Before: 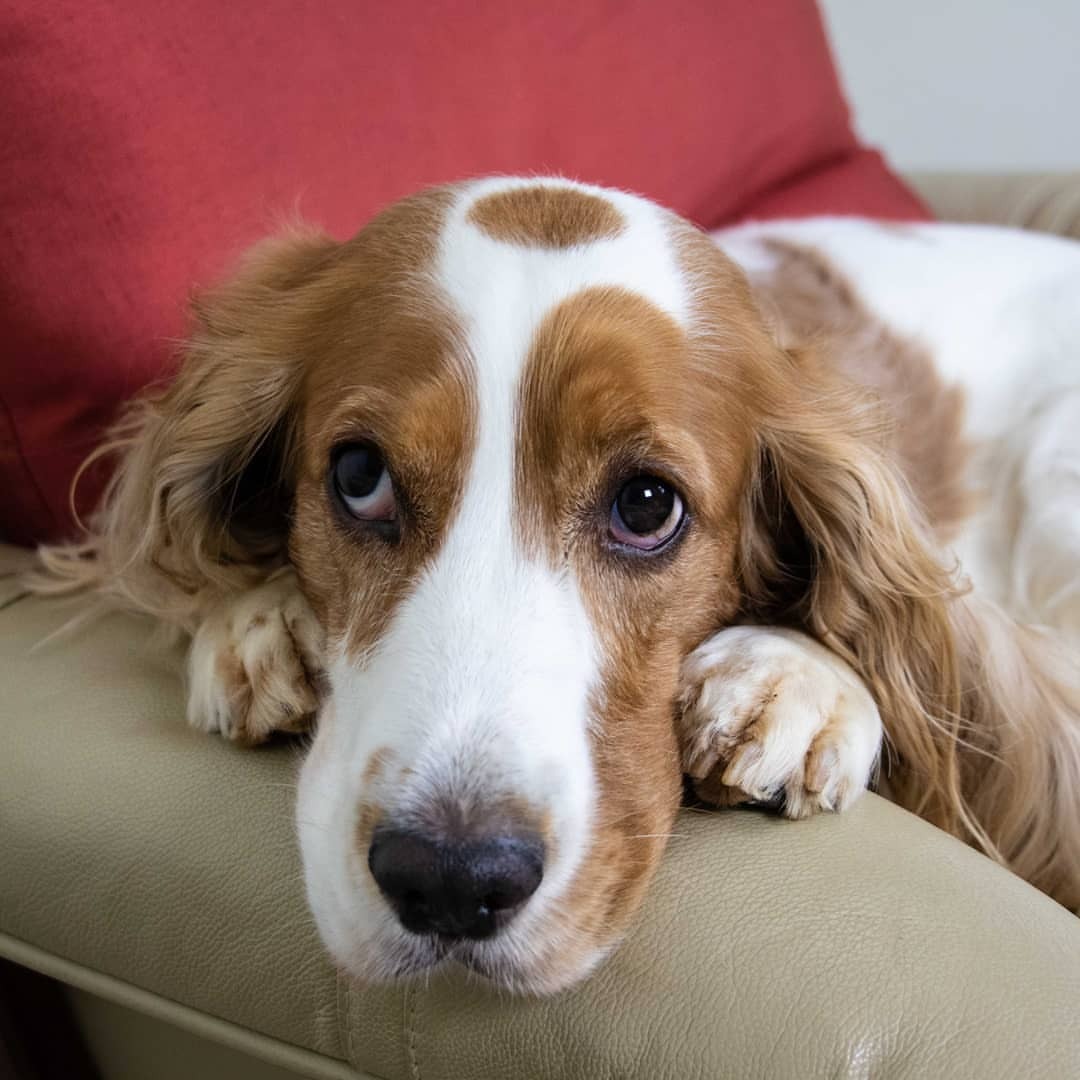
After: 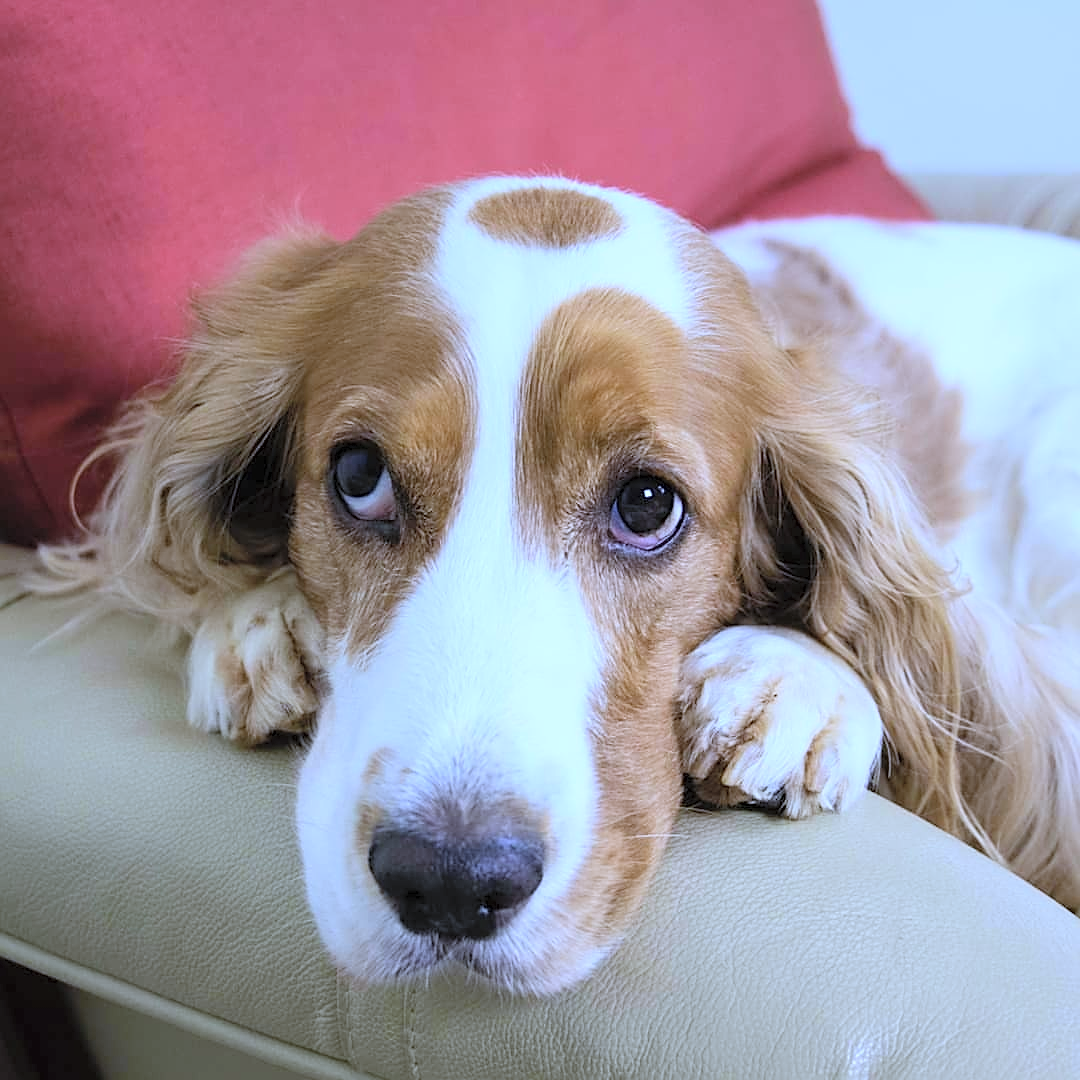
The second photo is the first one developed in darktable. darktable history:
white balance: red 0.871, blue 1.249
sharpen: on, module defaults
contrast brightness saturation: contrast 0.1, brightness 0.3, saturation 0.14
